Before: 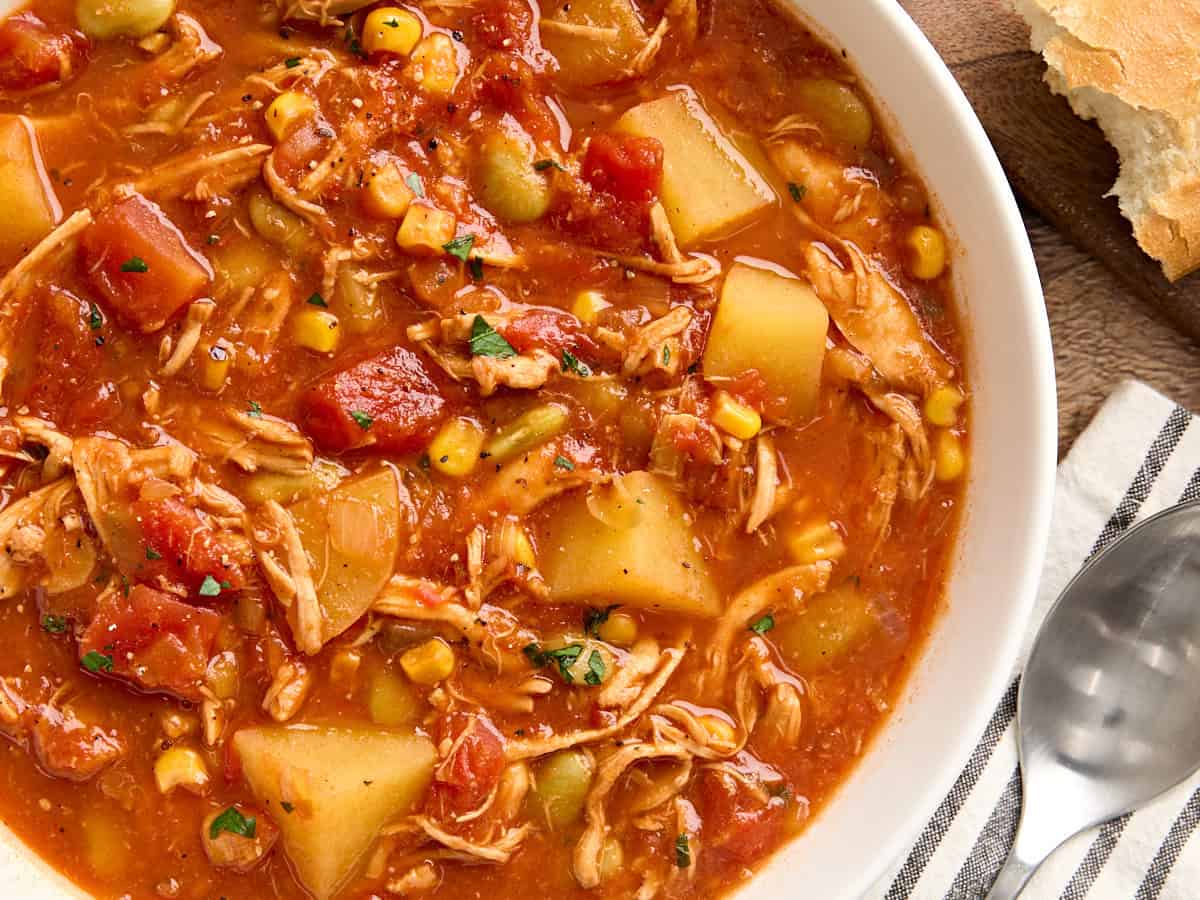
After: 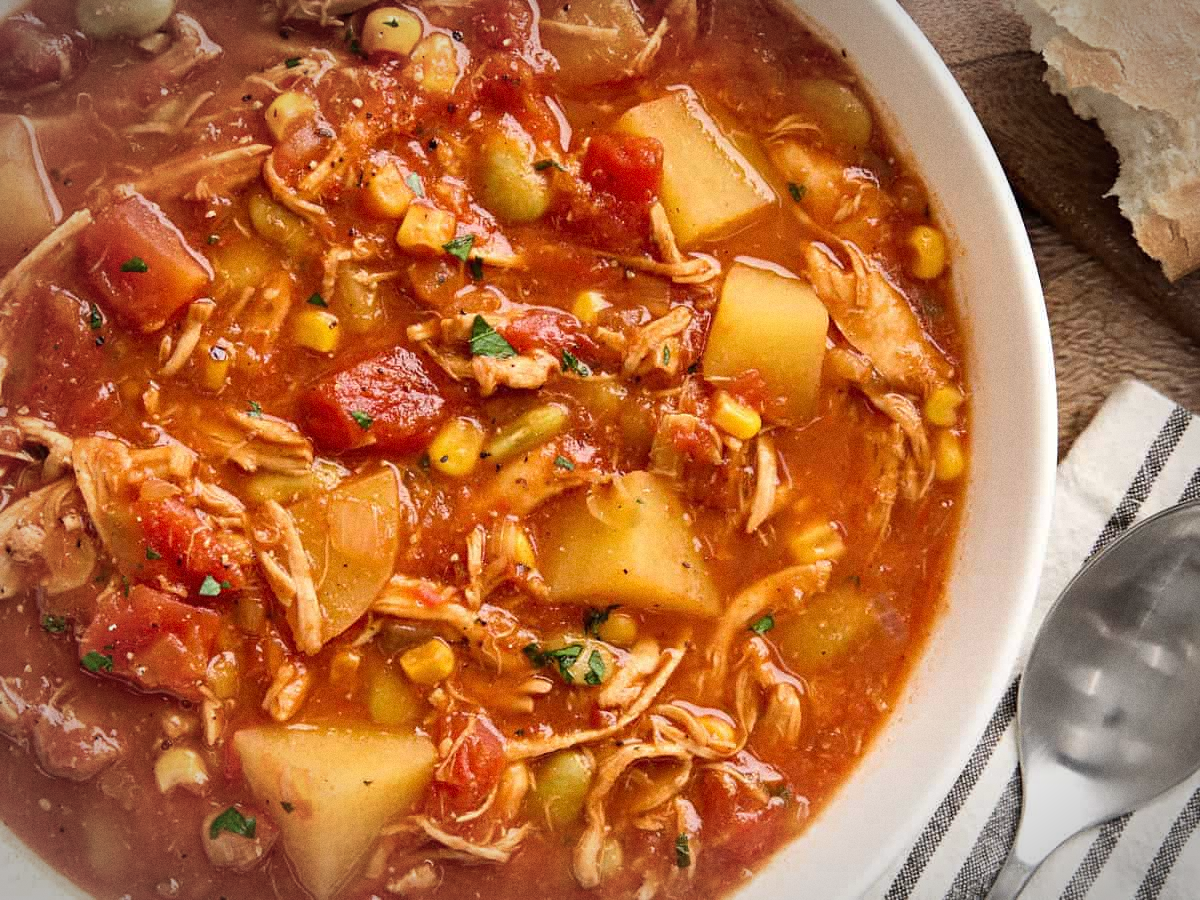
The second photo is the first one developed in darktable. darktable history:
grain: coarseness 0.09 ISO
vignetting: automatic ratio true
